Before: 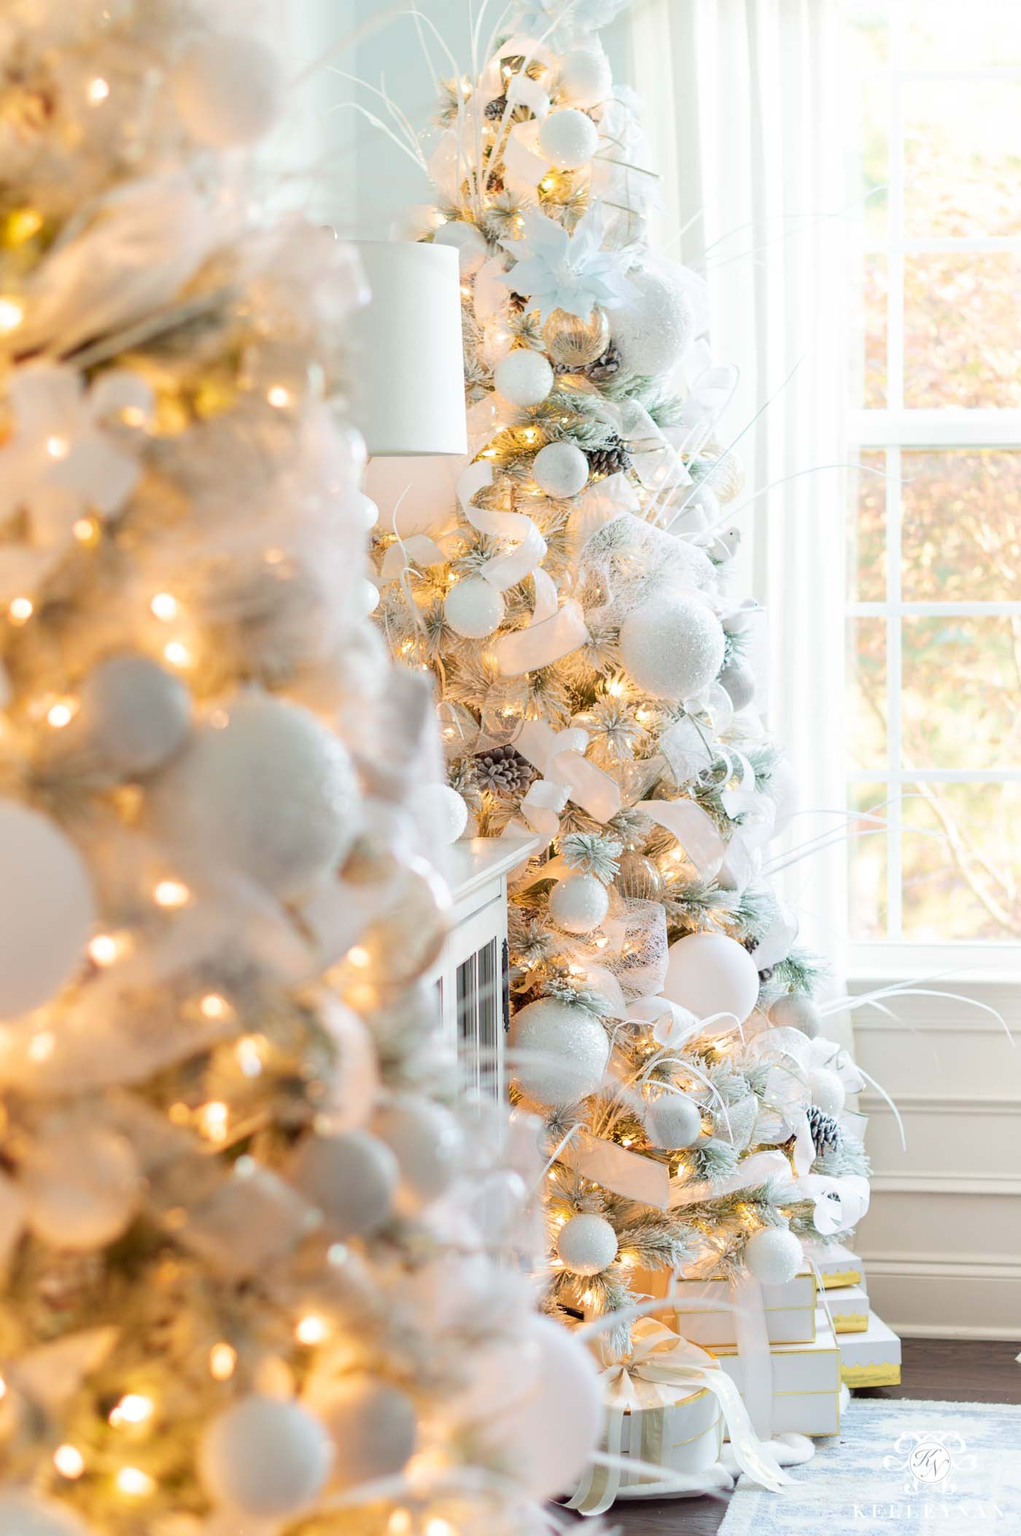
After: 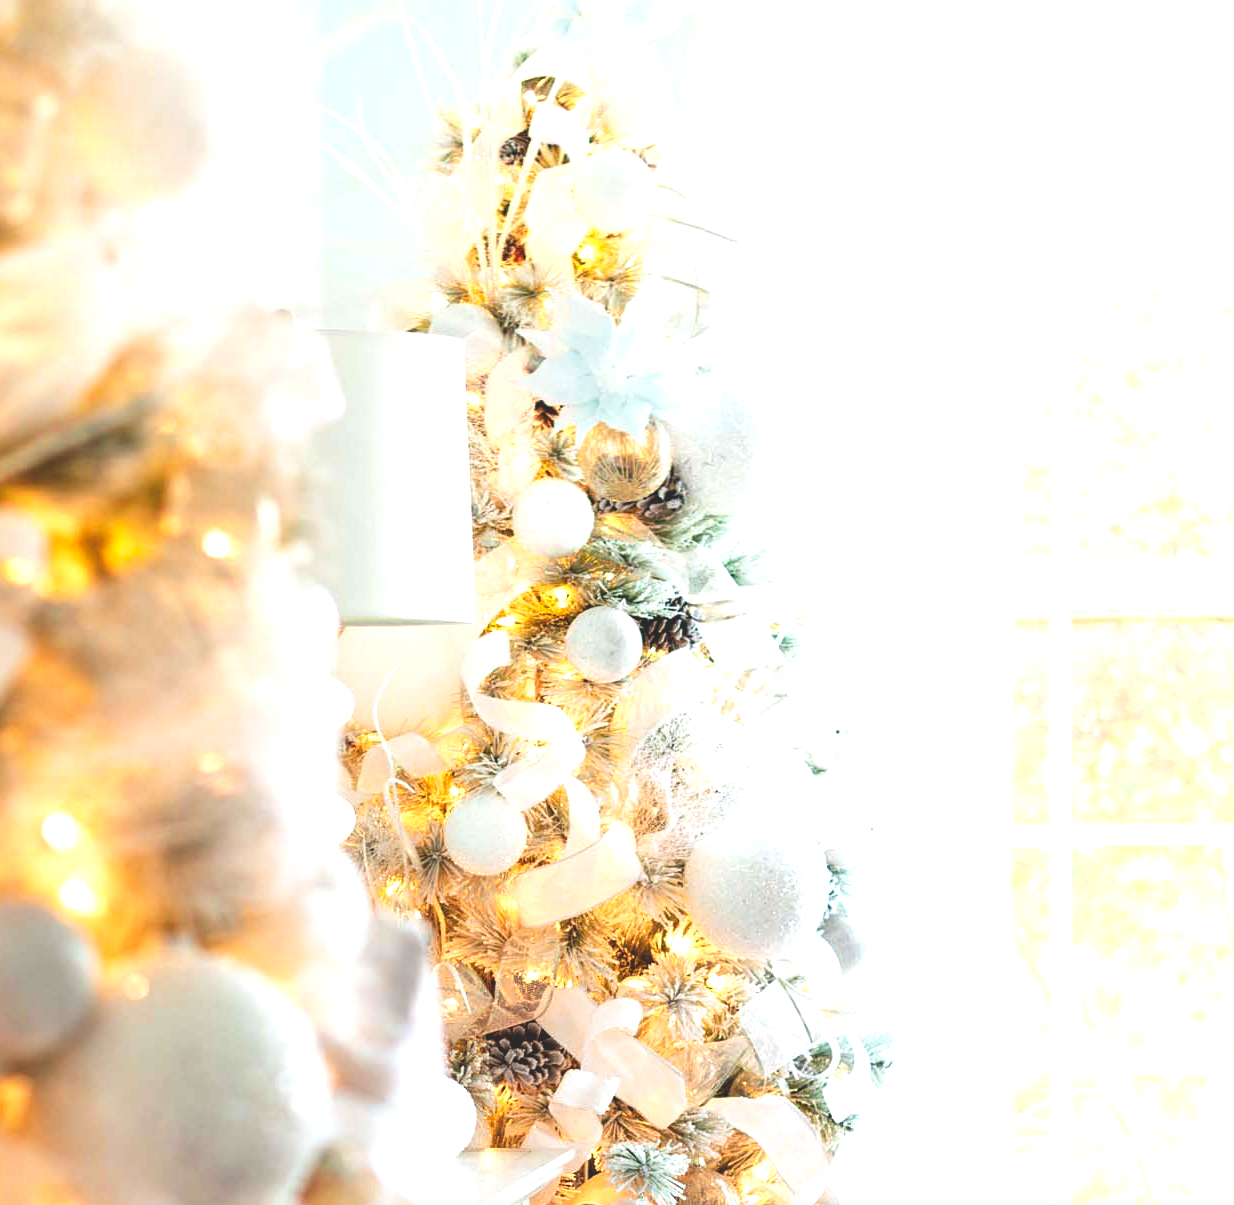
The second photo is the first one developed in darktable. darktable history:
crop and rotate: left 11.812%, bottom 42.776%
exposure: exposure 0.64 EV, compensate highlight preservation false
base curve: curves: ch0 [(0, 0.02) (0.083, 0.036) (1, 1)], preserve colors none
